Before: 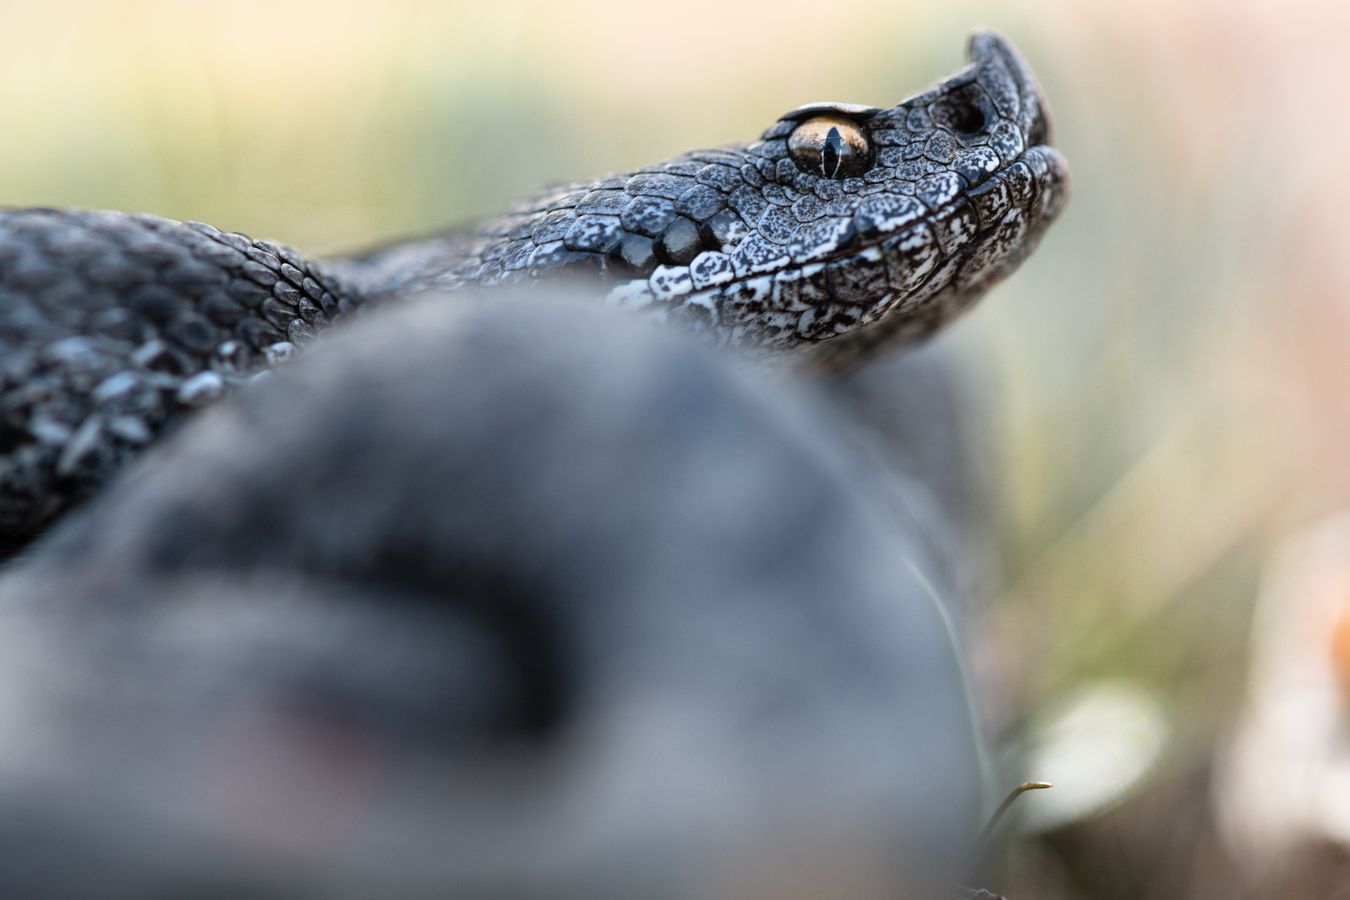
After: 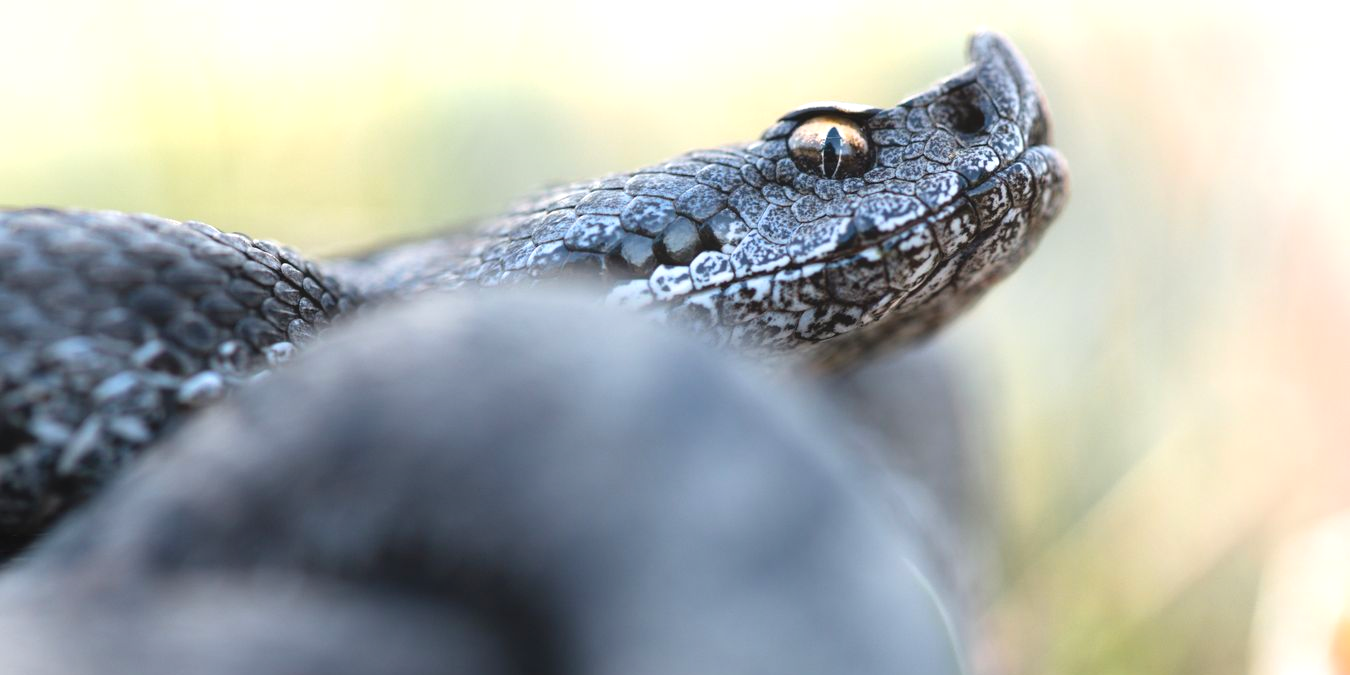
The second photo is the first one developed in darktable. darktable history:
exposure: exposure 0.603 EV, compensate highlight preservation false
contrast equalizer: octaves 7, y [[0.546, 0.552, 0.554, 0.554, 0.552, 0.546], [0.5 ×6], [0.5 ×6], [0 ×6], [0 ×6]], mix -0.996
crop: bottom 24.985%
